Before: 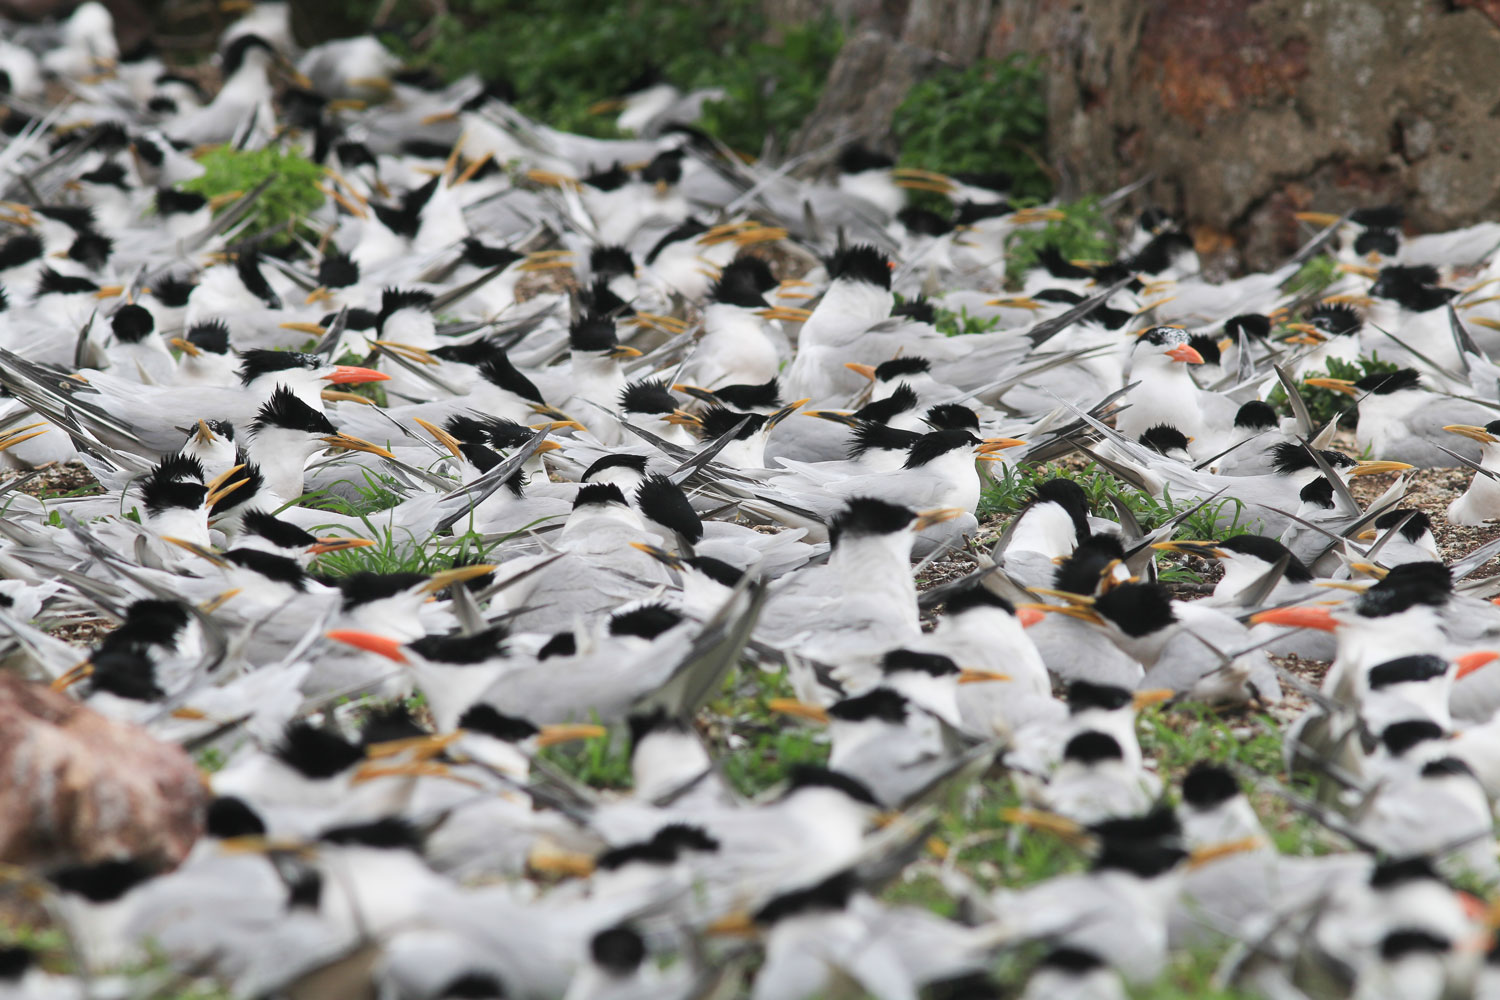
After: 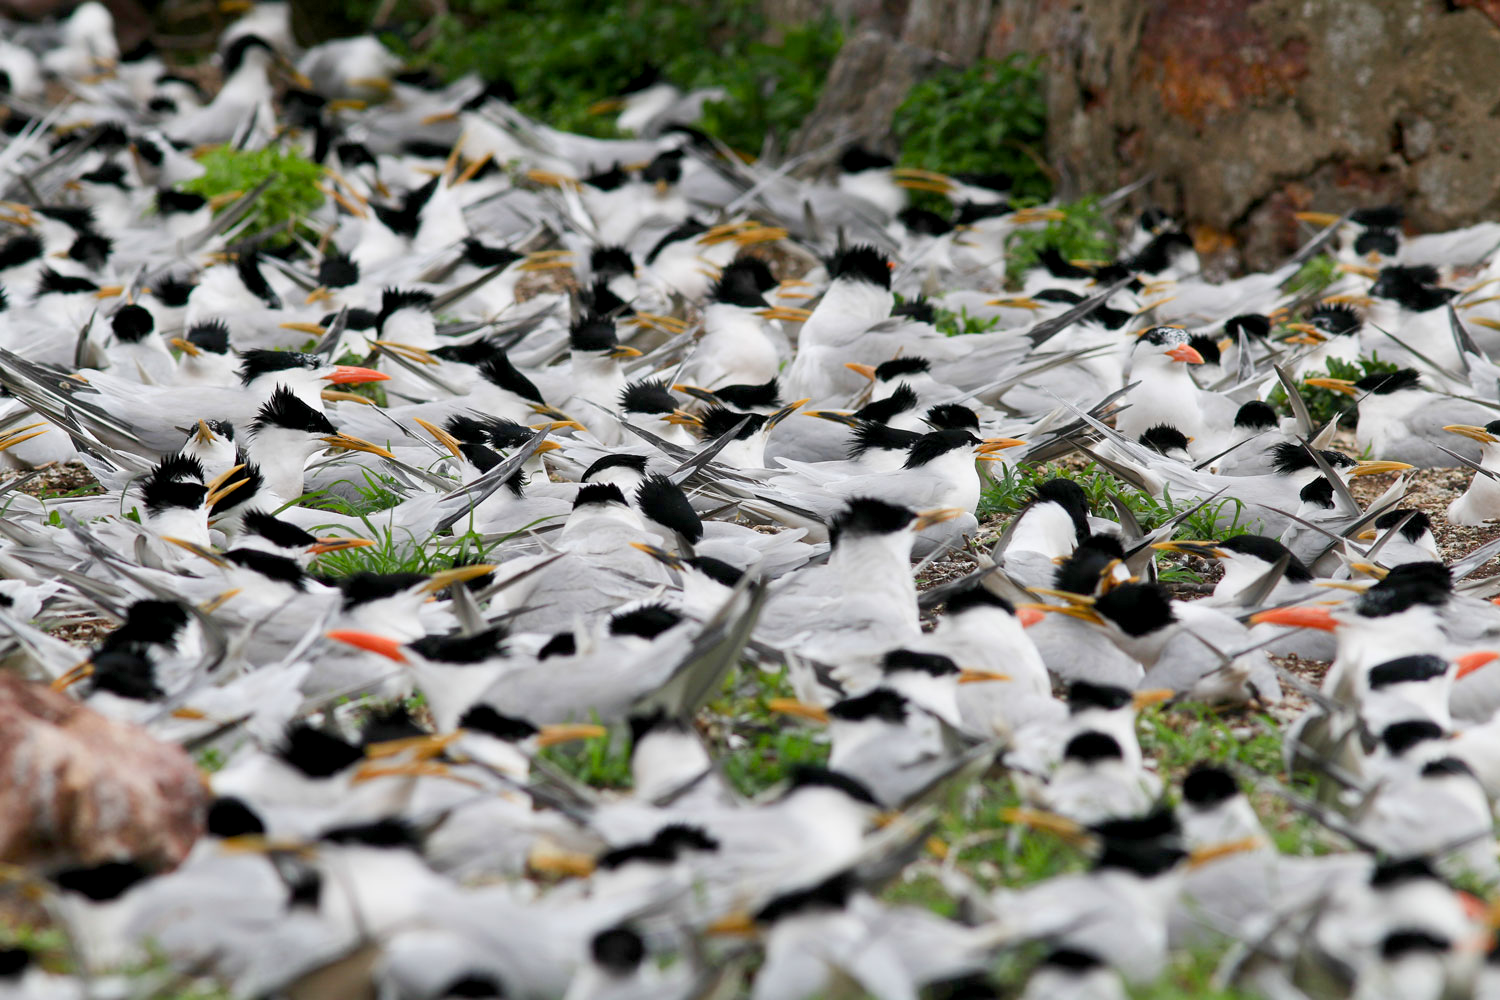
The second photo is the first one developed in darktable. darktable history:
color balance rgb: shadows lift › hue 85.13°, global offset › luminance -0.893%, perceptual saturation grading › global saturation 20%, perceptual saturation grading › highlights -25.831%, perceptual saturation grading › shadows 24.55%
